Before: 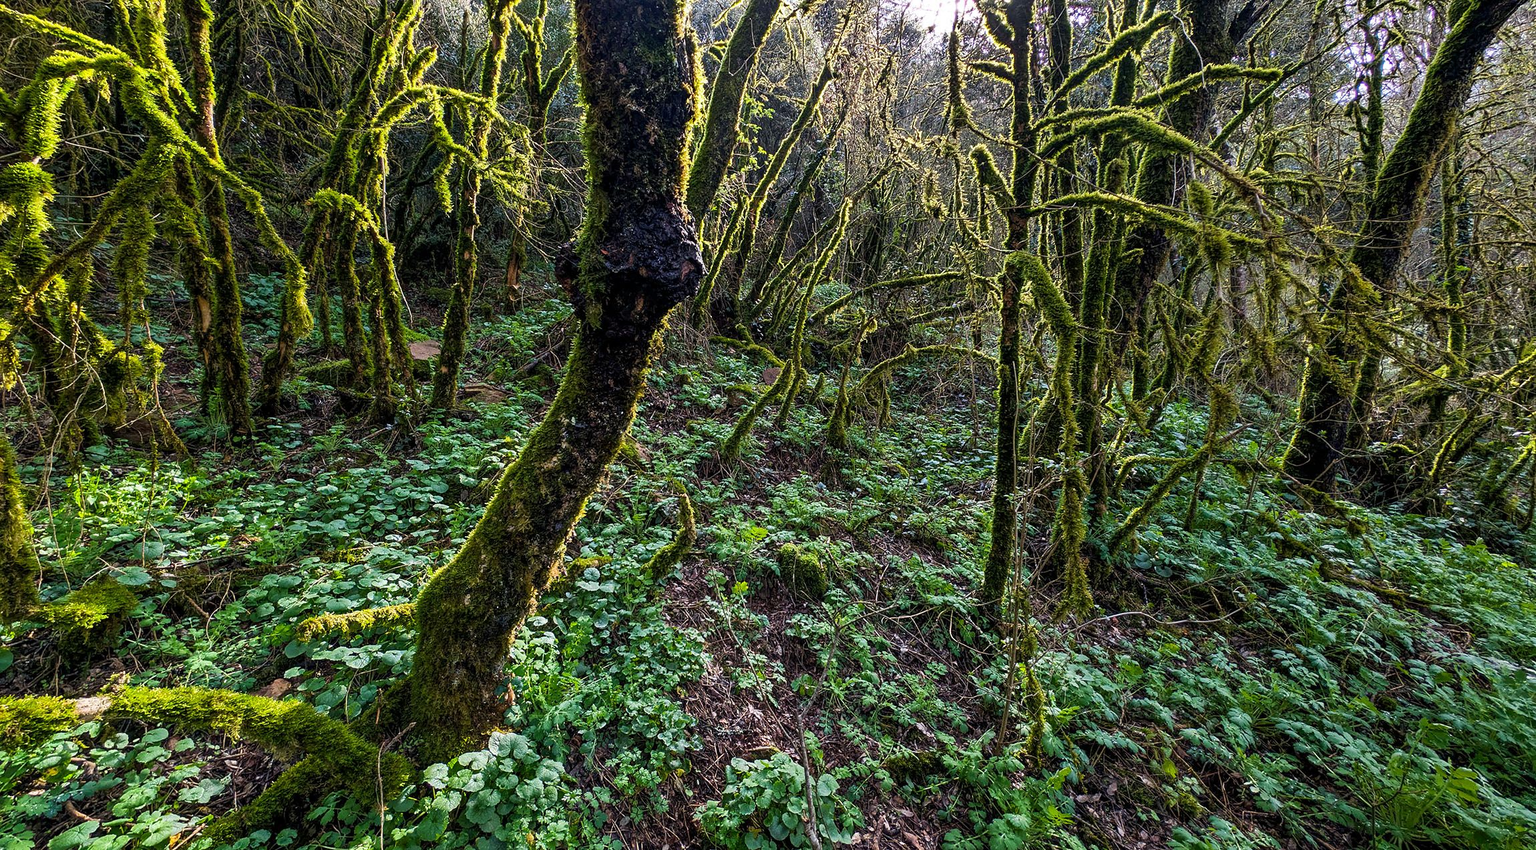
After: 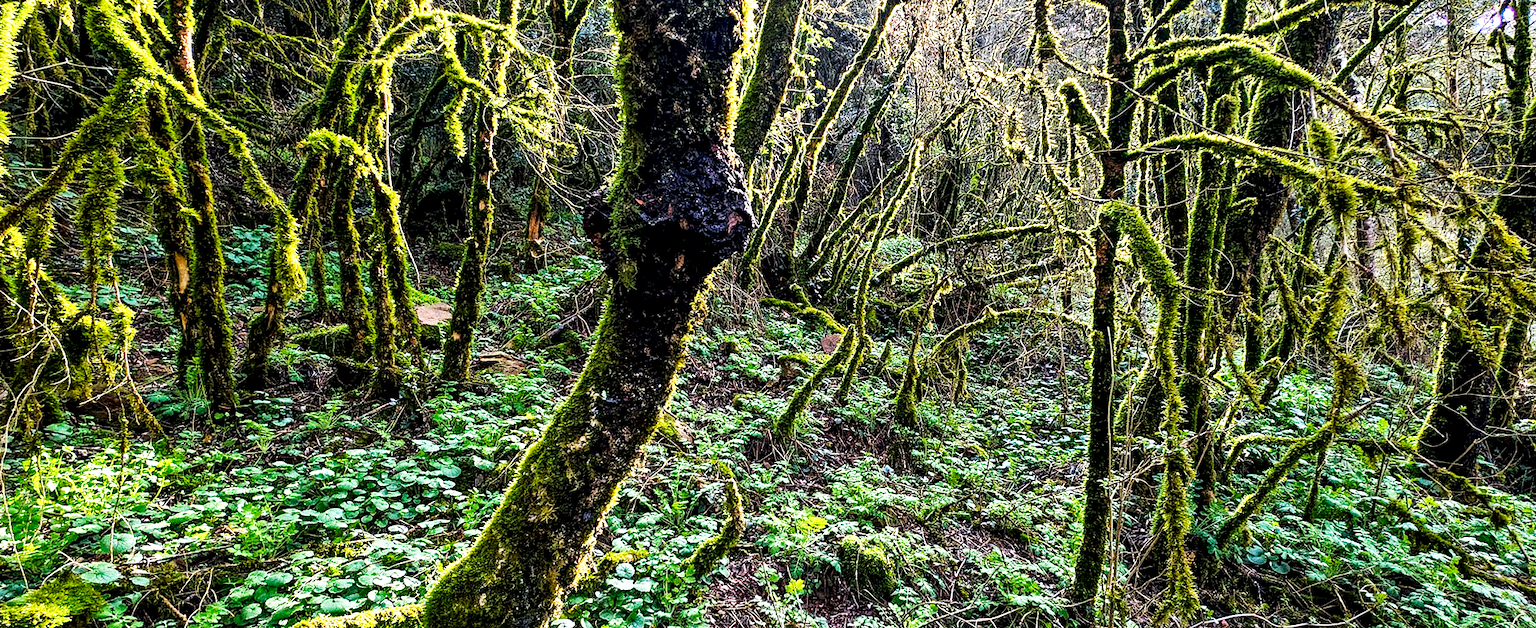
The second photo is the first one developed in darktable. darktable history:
local contrast: mode bilateral grid, contrast 50, coarseness 50, detail 150%, midtone range 0.2
crop: left 3.015%, top 8.969%, right 9.647%, bottom 26.457%
base curve: curves: ch0 [(0, 0) (0.007, 0.004) (0.027, 0.03) (0.046, 0.07) (0.207, 0.54) (0.442, 0.872) (0.673, 0.972) (1, 1)], preserve colors none
